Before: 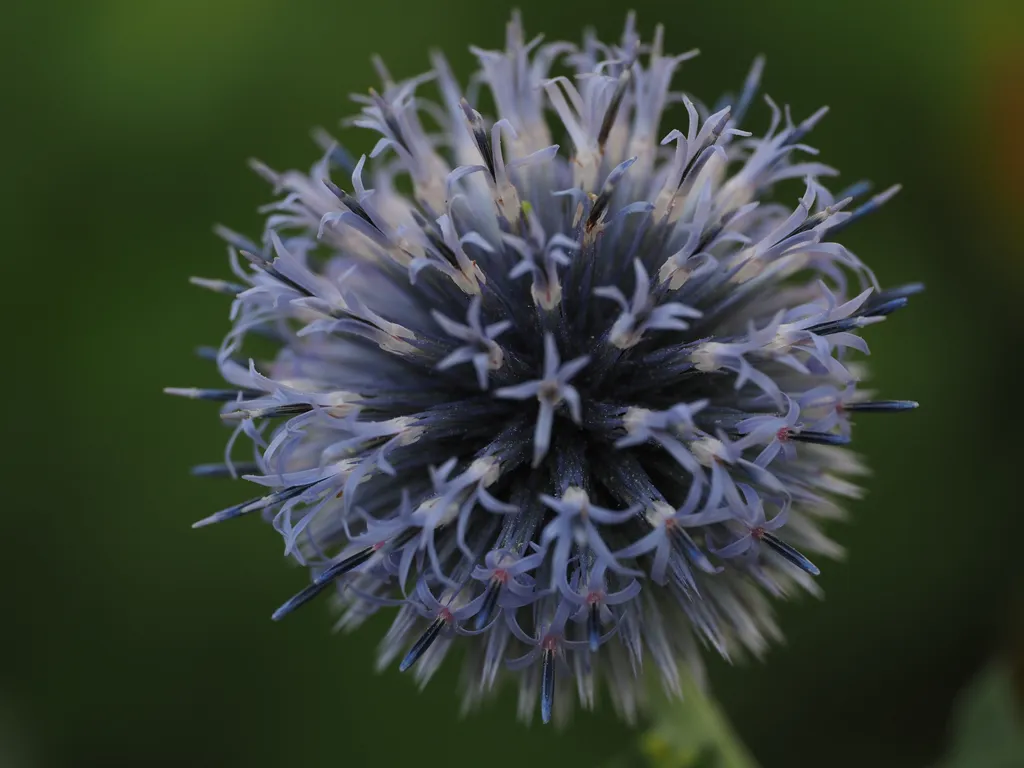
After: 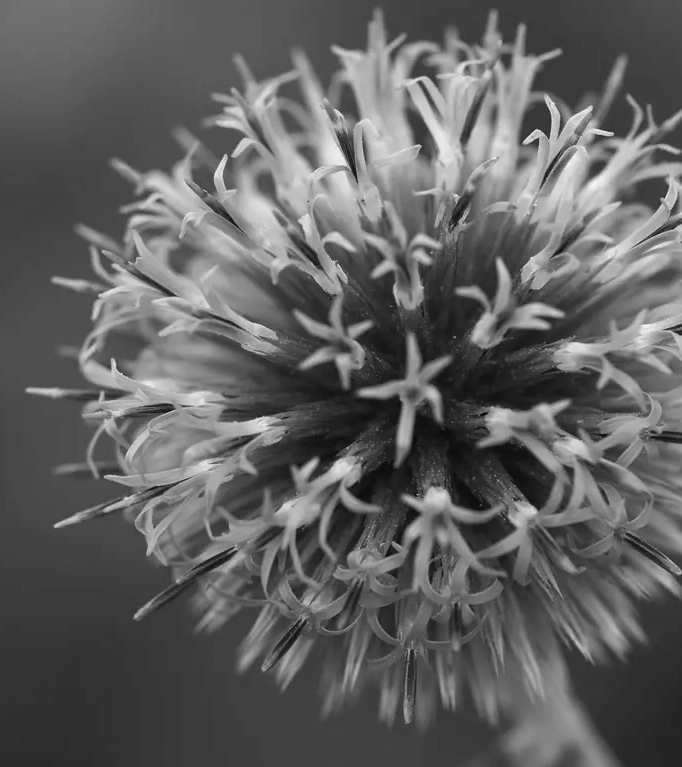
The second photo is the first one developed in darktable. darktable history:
white balance: red 1.066, blue 1.119
monochrome: a 73.58, b 64.21
exposure: black level correction 0, exposure 1.015 EV, compensate exposure bias true, compensate highlight preservation false
crop and rotate: left 13.537%, right 19.796%
